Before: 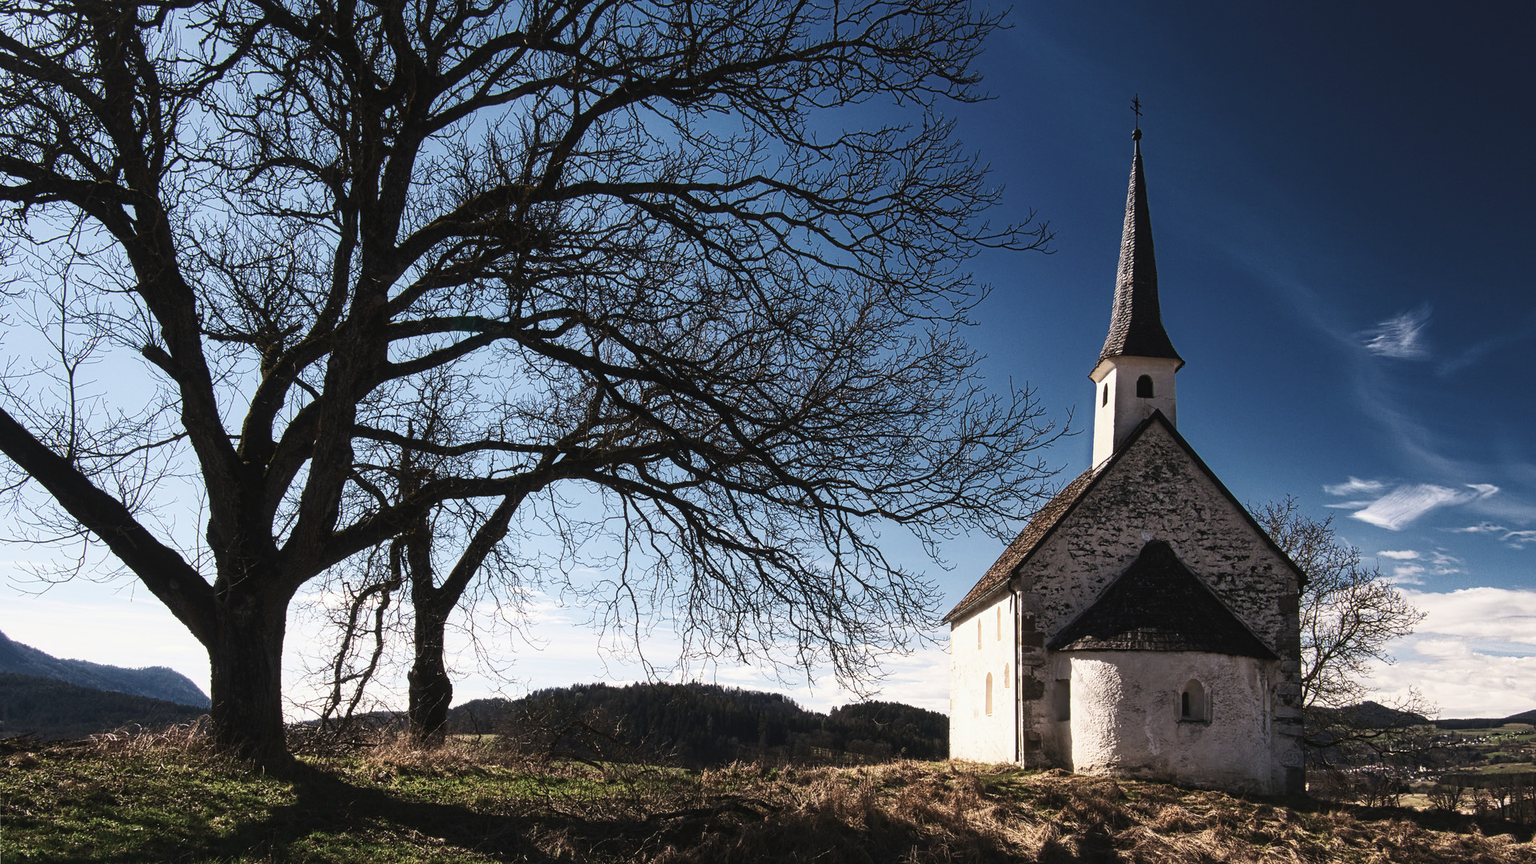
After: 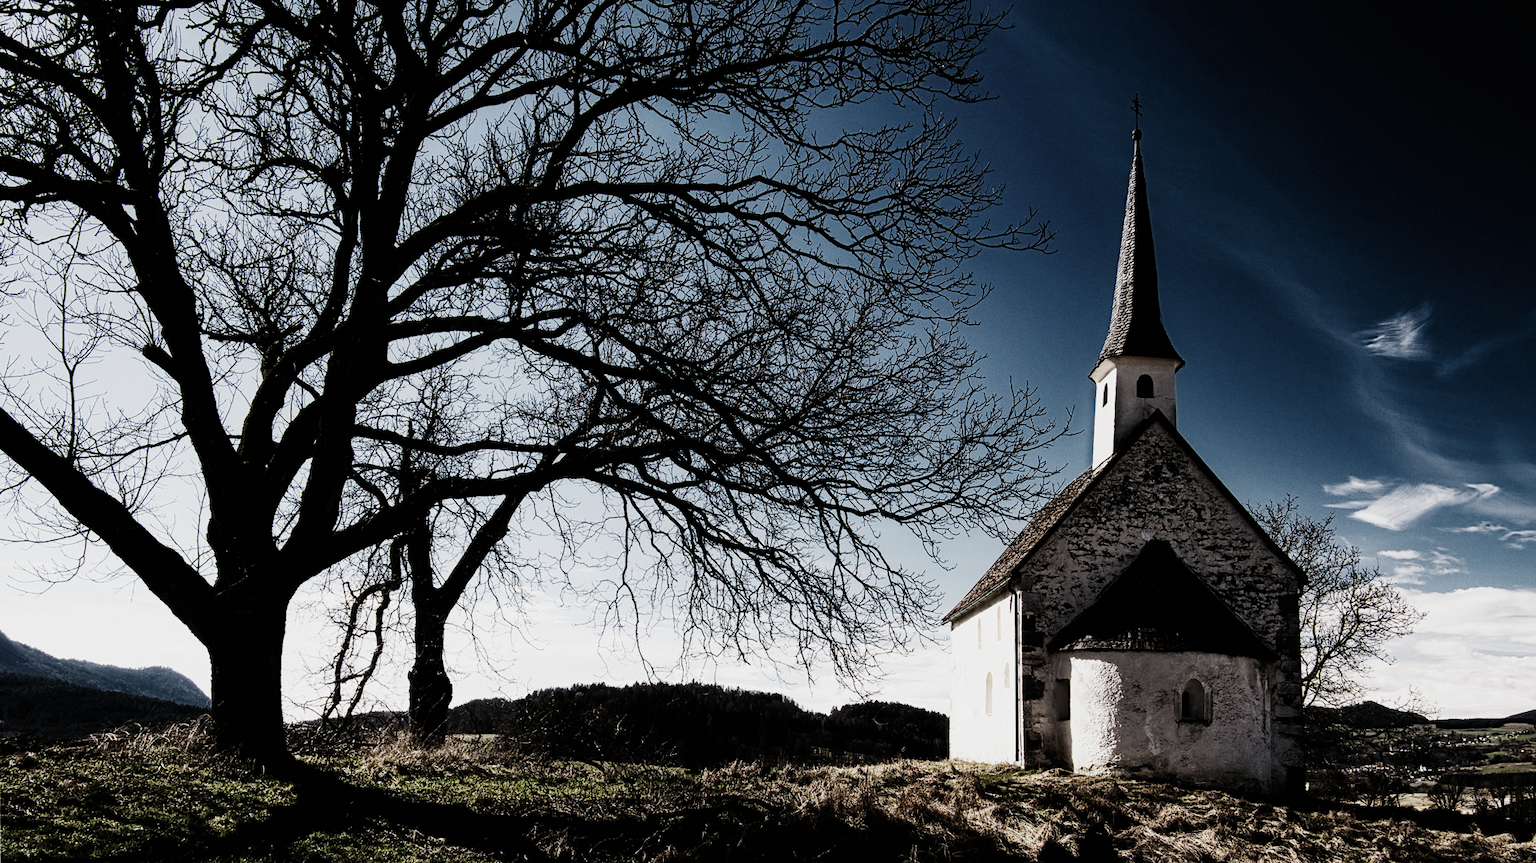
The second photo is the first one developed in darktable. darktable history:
filmic rgb: black relative exposure -5.05 EV, white relative exposure 3.98 EV, threshold -0.325 EV, transition 3.19 EV, structure ↔ texture 99.86%, hardness 2.88, contrast 1.296, highlights saturation mix -29.14%, preserve chrominance no, color science v5 (2021), iterations of high-quality reconstruction 0, enable highlight reconstruction true
color balance rgb: shadows lift › chroma 0.95%, shadows lift › hue 112.94°, perceptual saturation grading › global saturation 29.696%, perceptual brilliance grading › highlights 10.012%, perceptual brilliance grading › mid-tones 4.769%
